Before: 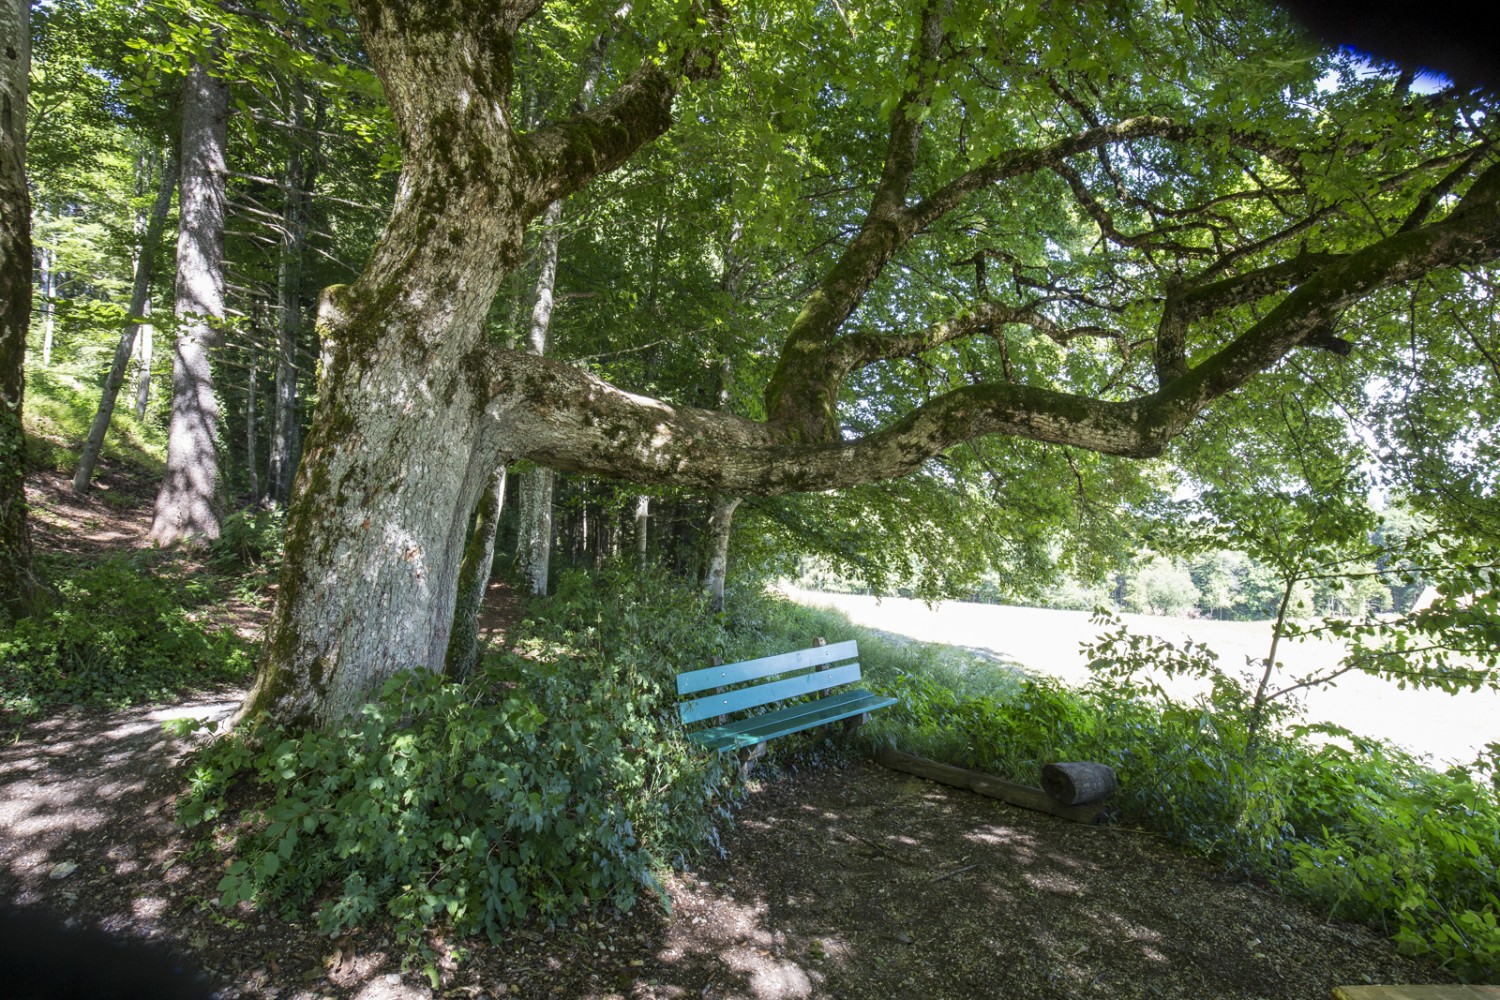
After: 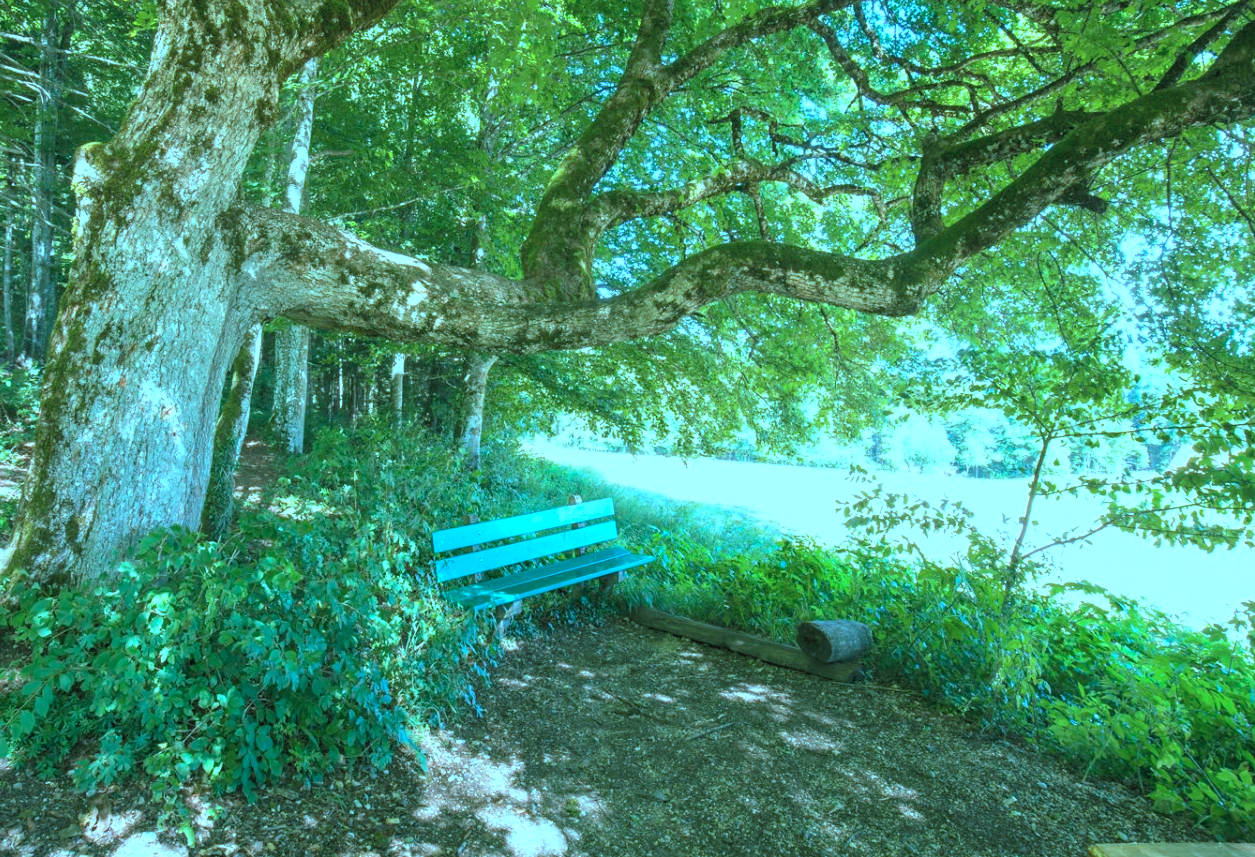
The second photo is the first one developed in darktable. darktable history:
crop: left 16.315%, top 14.246%
contrast brightness saturation: brightness 0.15
color balance rgb: shadows lift › chroma 11.71%, shadows lift › hue 133.46°, highlights gain › chroma 4%, highlights gain › hue 200.2°, perceptual saturation grading › global saturation 18.05%
exposure: exposure 0.6 EV, compensate highlight preservation false
color correction: highlights a* -9.73, highlights b* -21.22
